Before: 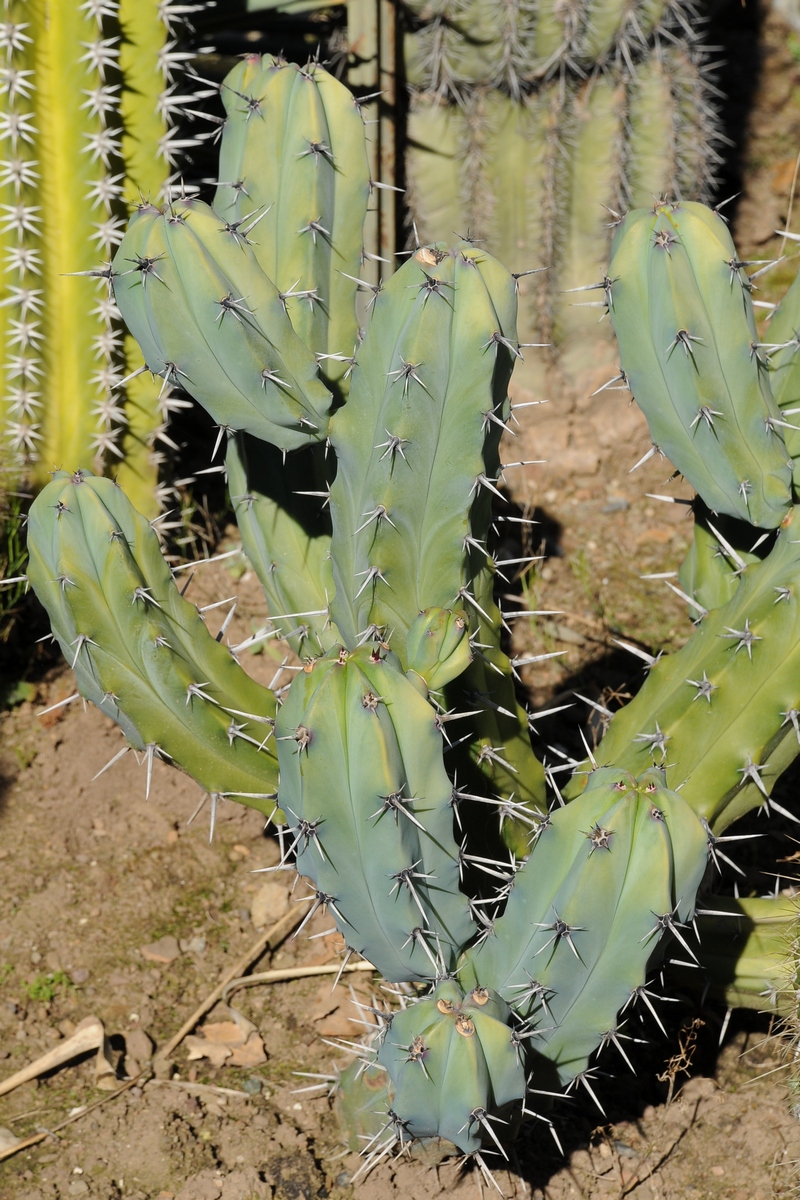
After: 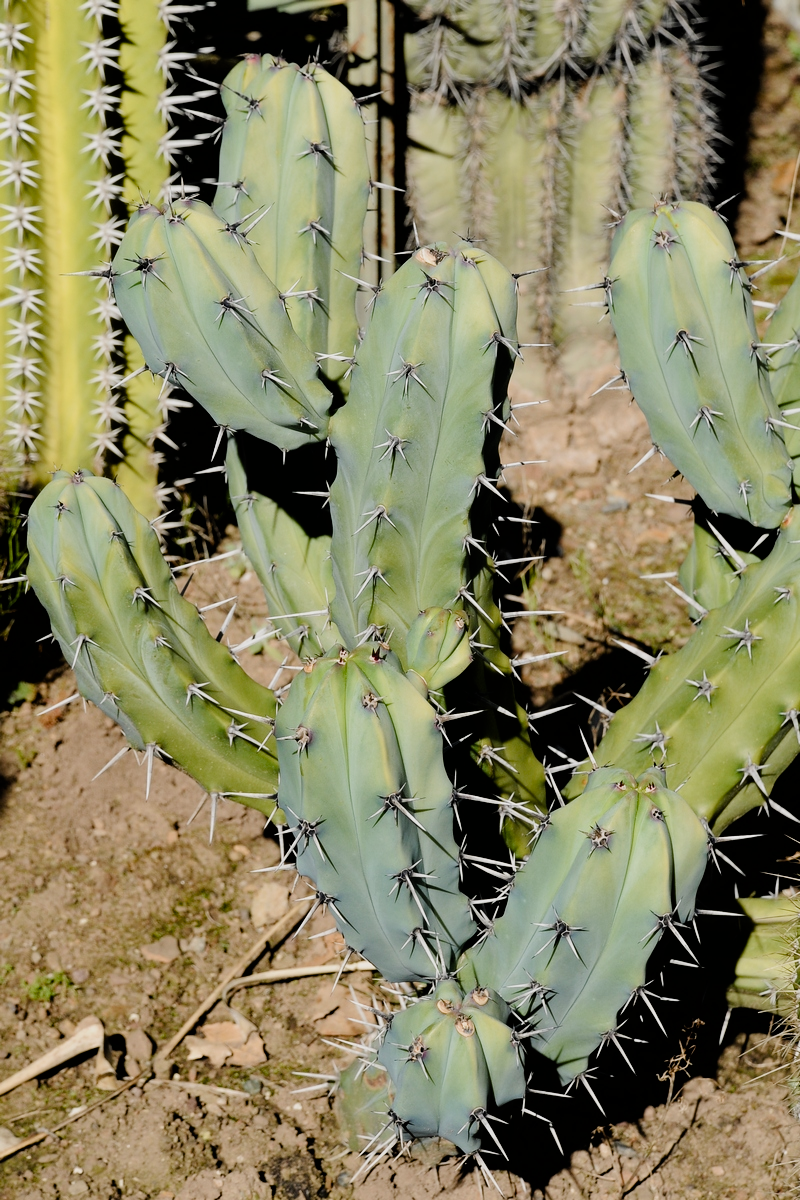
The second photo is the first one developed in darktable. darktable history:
color balance rgb: highlights gain › chroma 0.174%, highlights gain › hue 331.43°, perceptual saturation grading › global saturation 25.247%, perceptual saturation grading › highlights -50.34%, perceptual saturation grading › shadows 30.285%
filmic rgb: black relative exposure -5.06 EV, white relative exposure 3.51 EV, hardness 3.18, contrast 1.387, highlights saturation mix -49.39%, iterations of high-quality reconstruction 0
